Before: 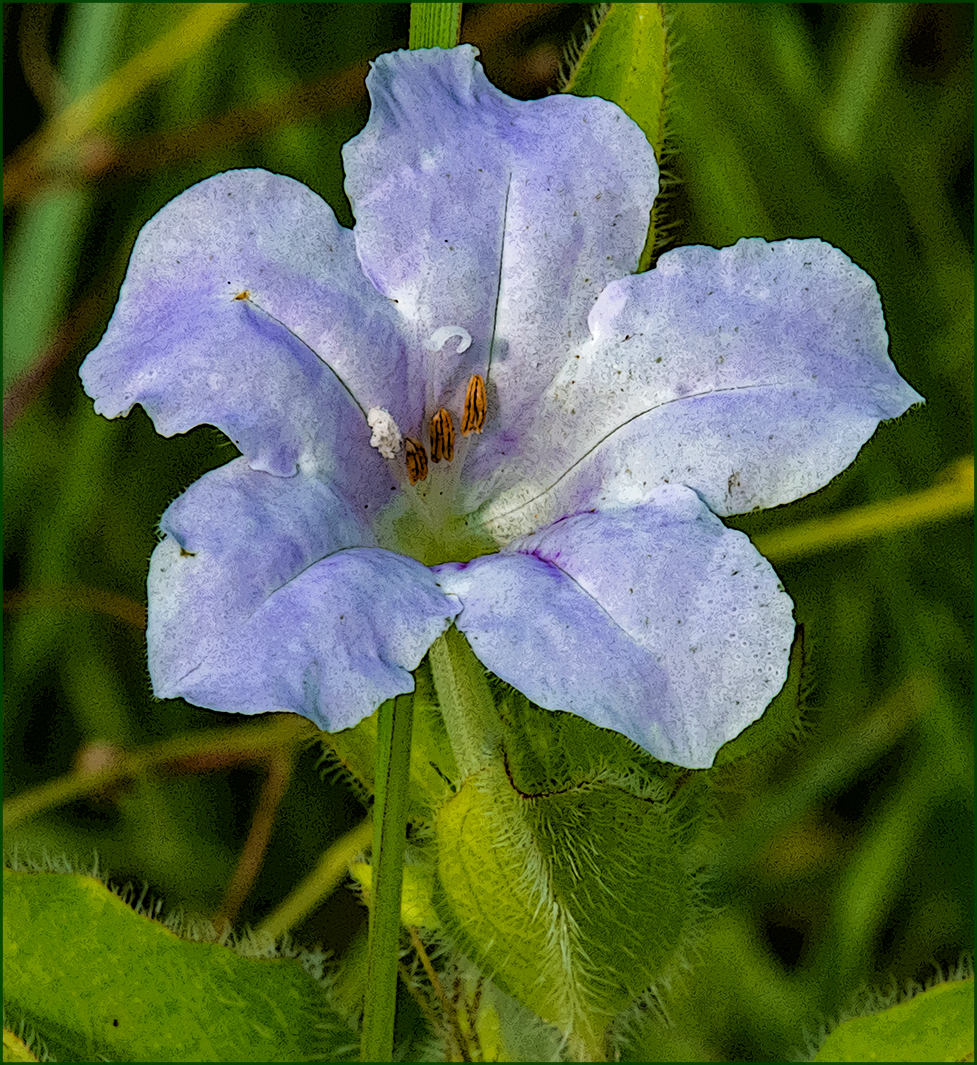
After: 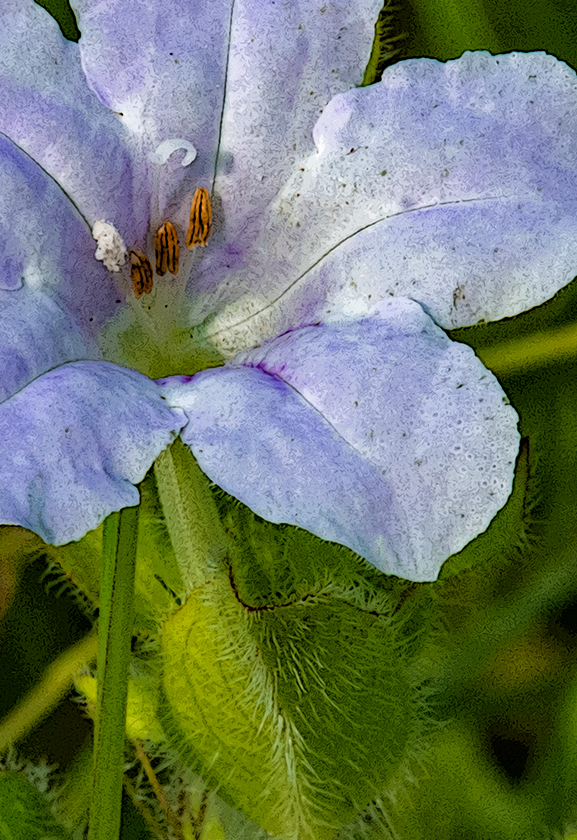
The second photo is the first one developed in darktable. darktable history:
crop and rotate: left 28.159%, top 17.632%, right 12.757%, bottom 3.474%
